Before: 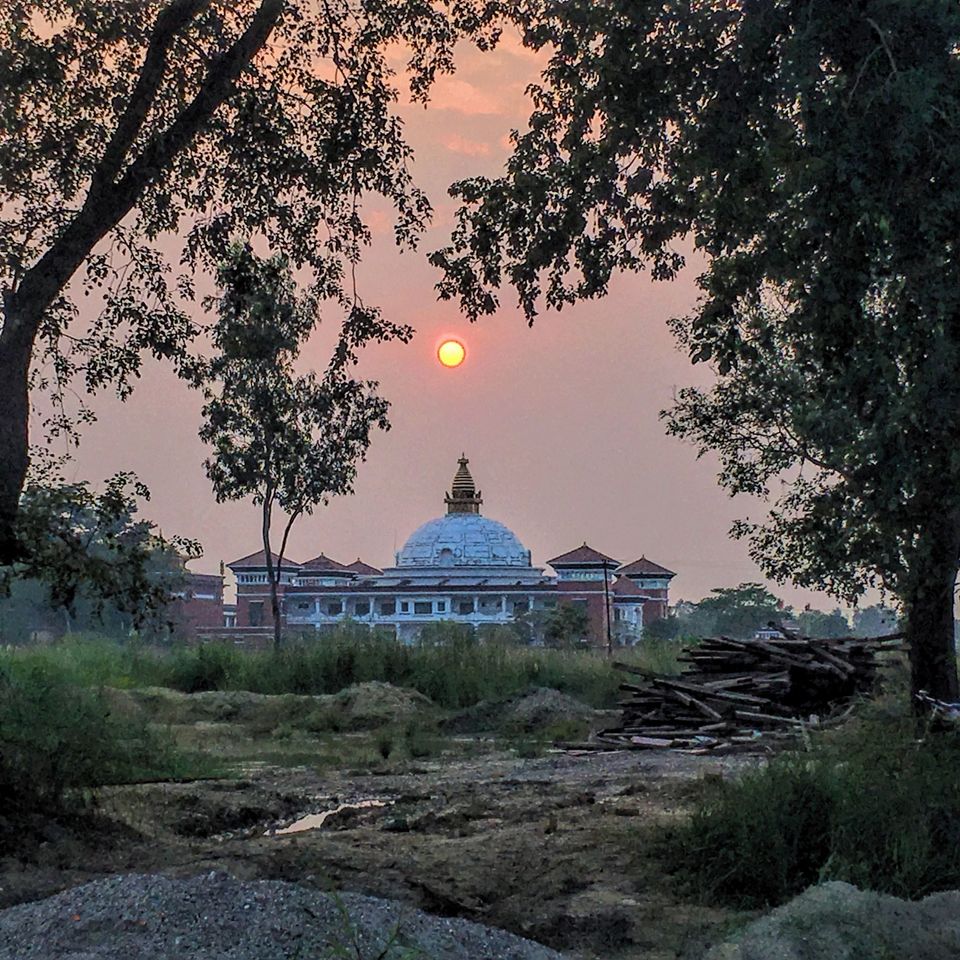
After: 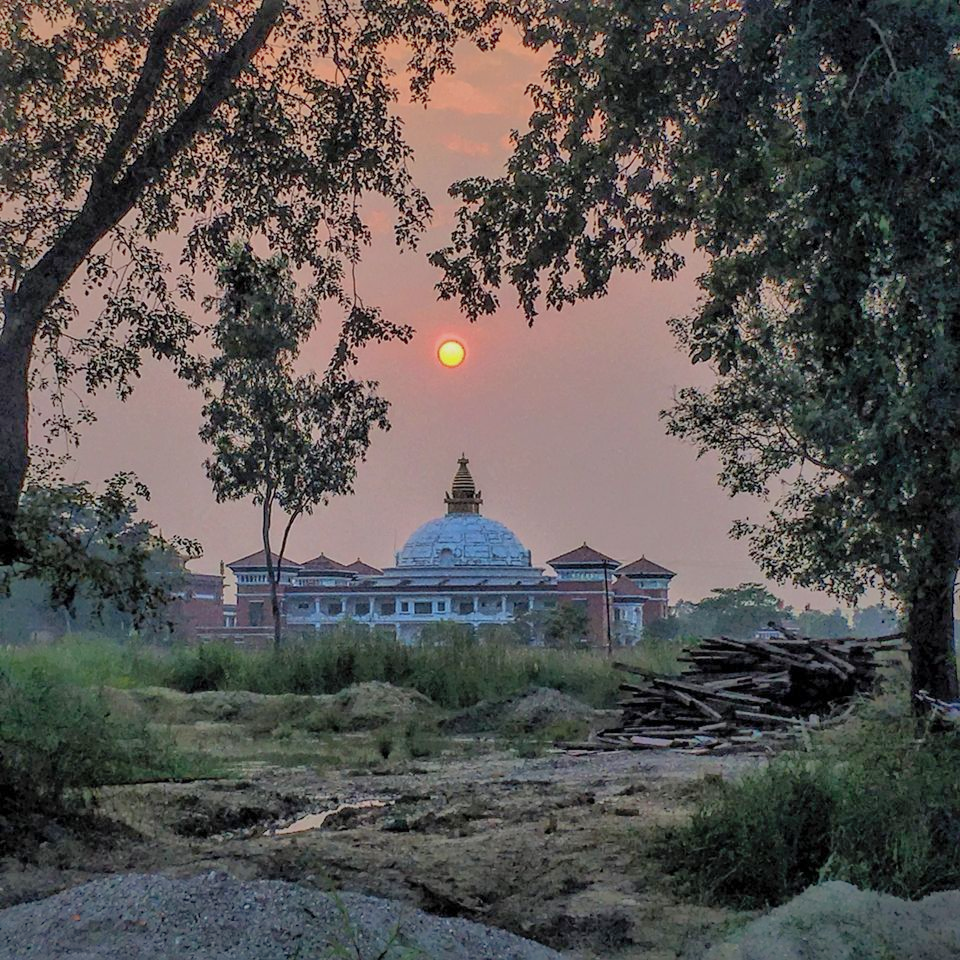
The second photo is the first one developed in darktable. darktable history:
shadows and highlights: shadows 59.15, highlights -60.06
exposure: exposure -0.154 EV, compensate exposure bias true, compensate highlight preservation false
